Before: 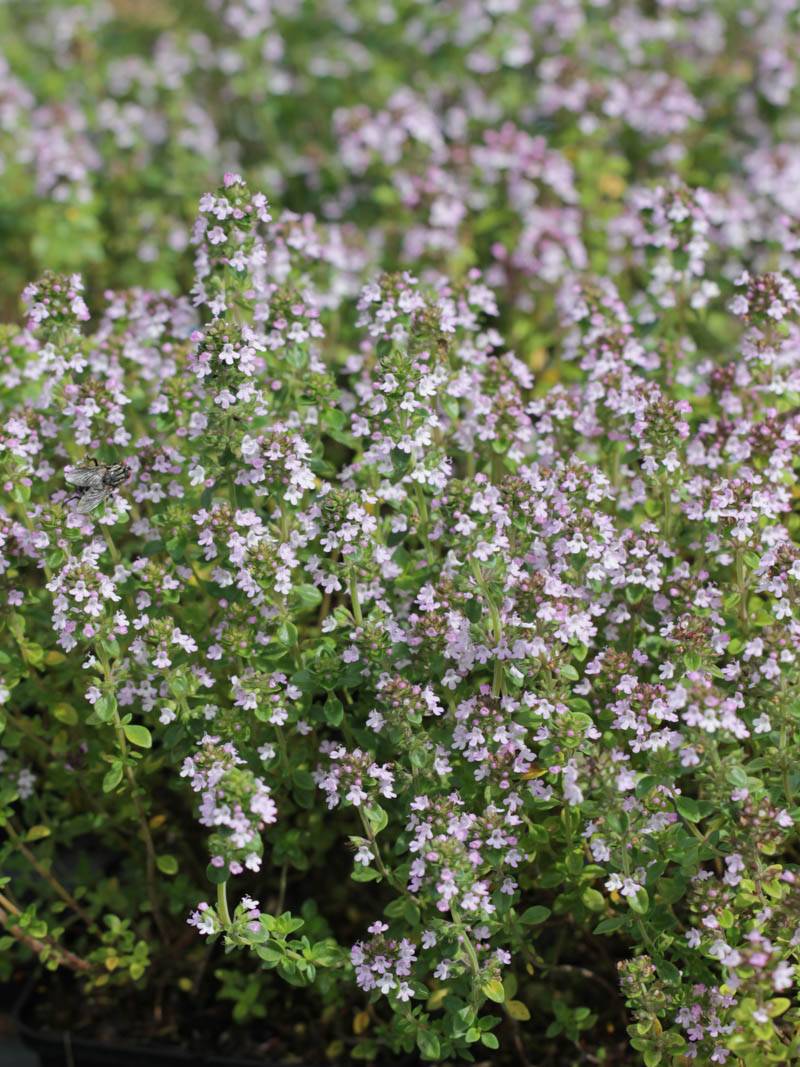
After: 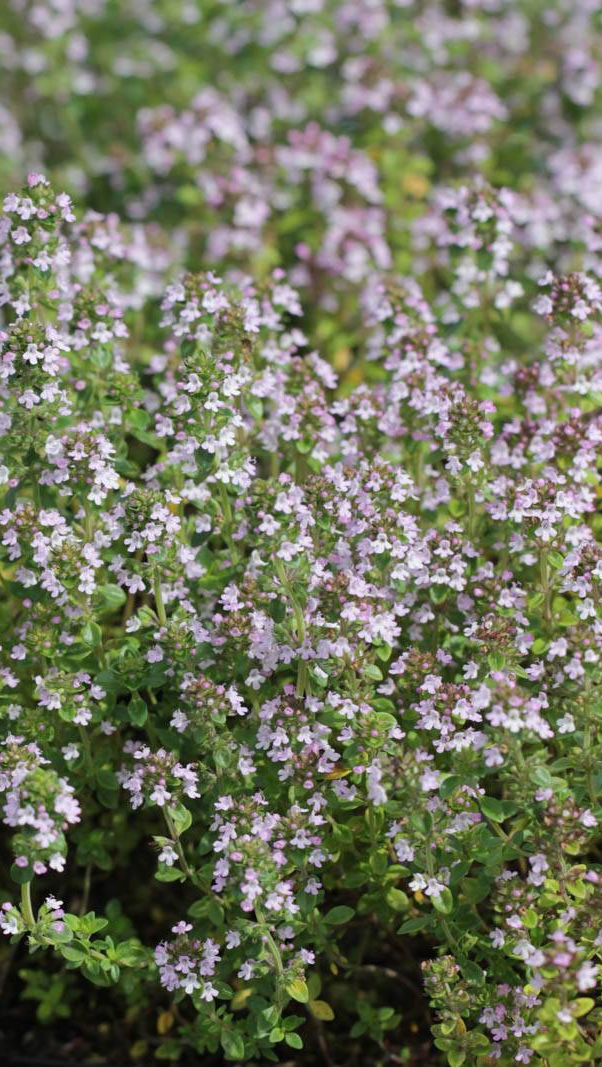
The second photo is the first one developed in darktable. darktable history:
crop and rotate: left 24.691%
